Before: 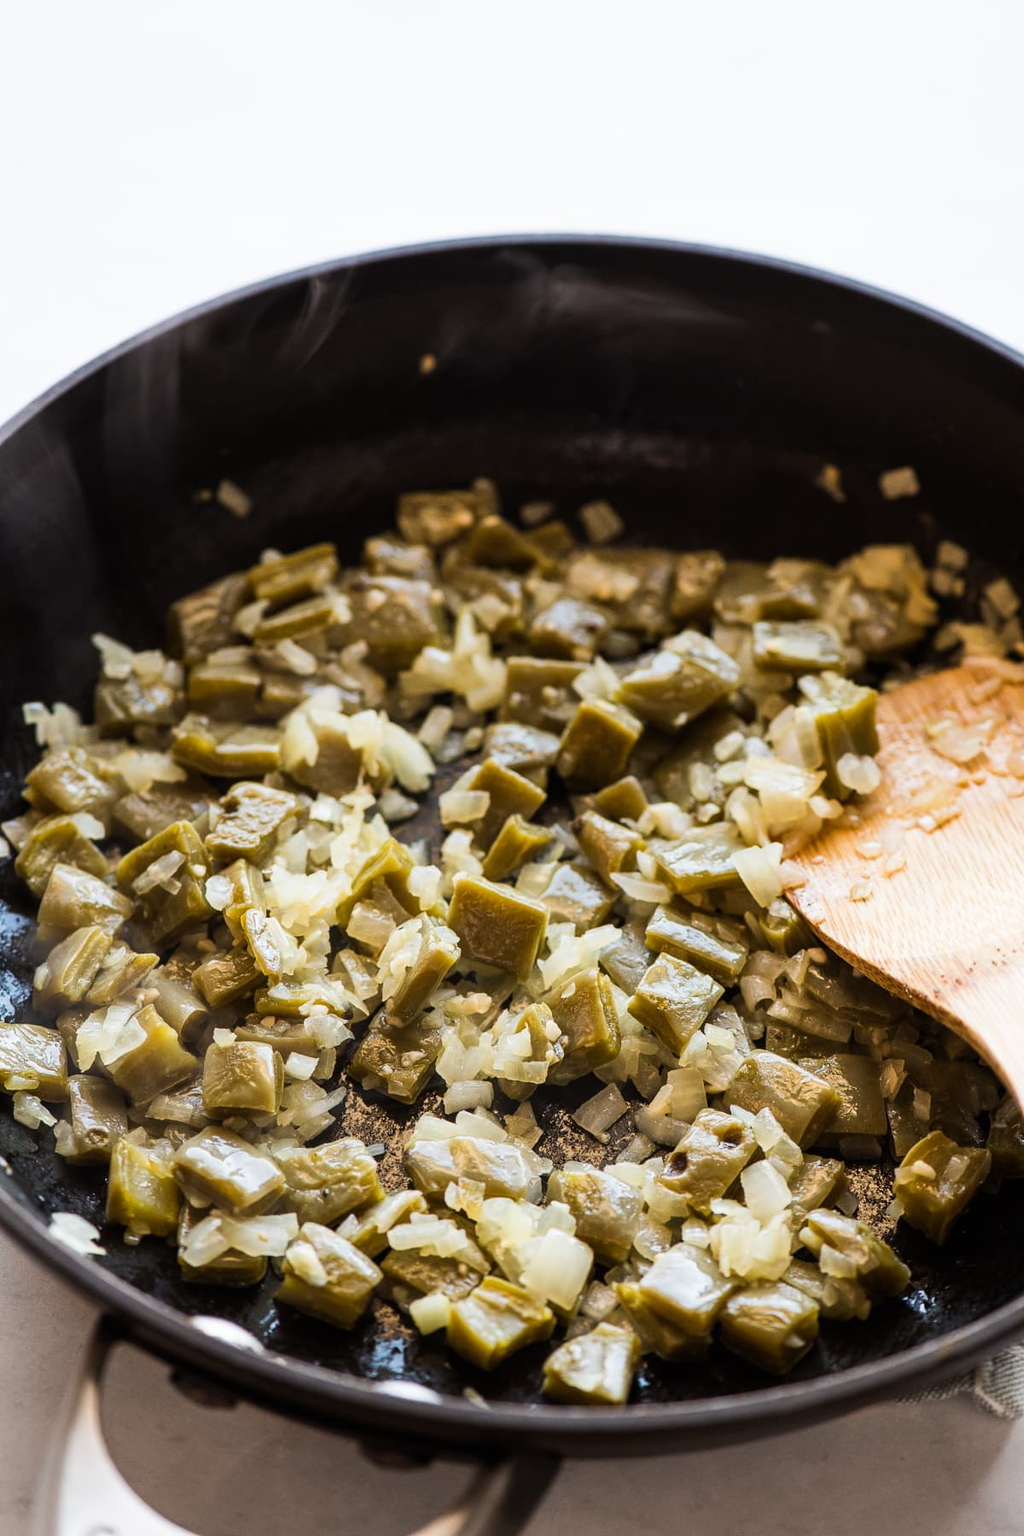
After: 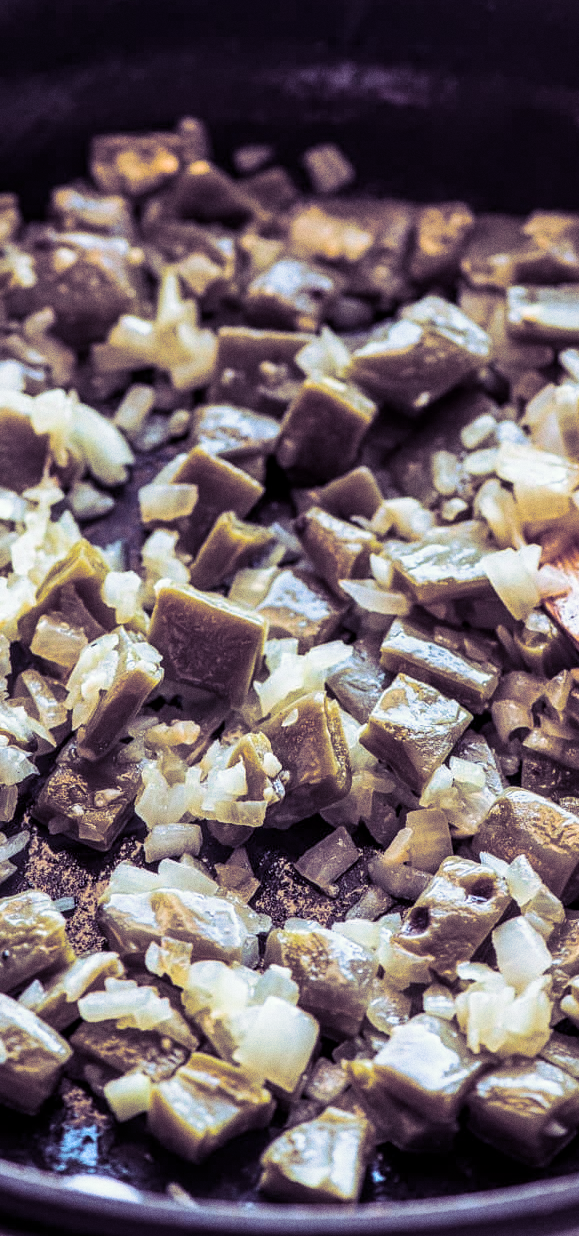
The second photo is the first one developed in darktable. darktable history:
color balance rgb: global vibrance 10%
grain: coarseness 0.09 ISO
shadows and highlights: low approximation 0.01, soften with gaussian
velvia: on, module defaults
color correction: highlights a* -2.24, highlights b* -18.1
crop: left 31.379%, top 24.658%, right 20.326%, bottom 6.628%
split-toning: shadows › hue 255.6°, shadows › saturation 0.66, highlights › hue 43.2°, highlights › saturation 0.68, balance -50.1
local contrast: detail 130%
